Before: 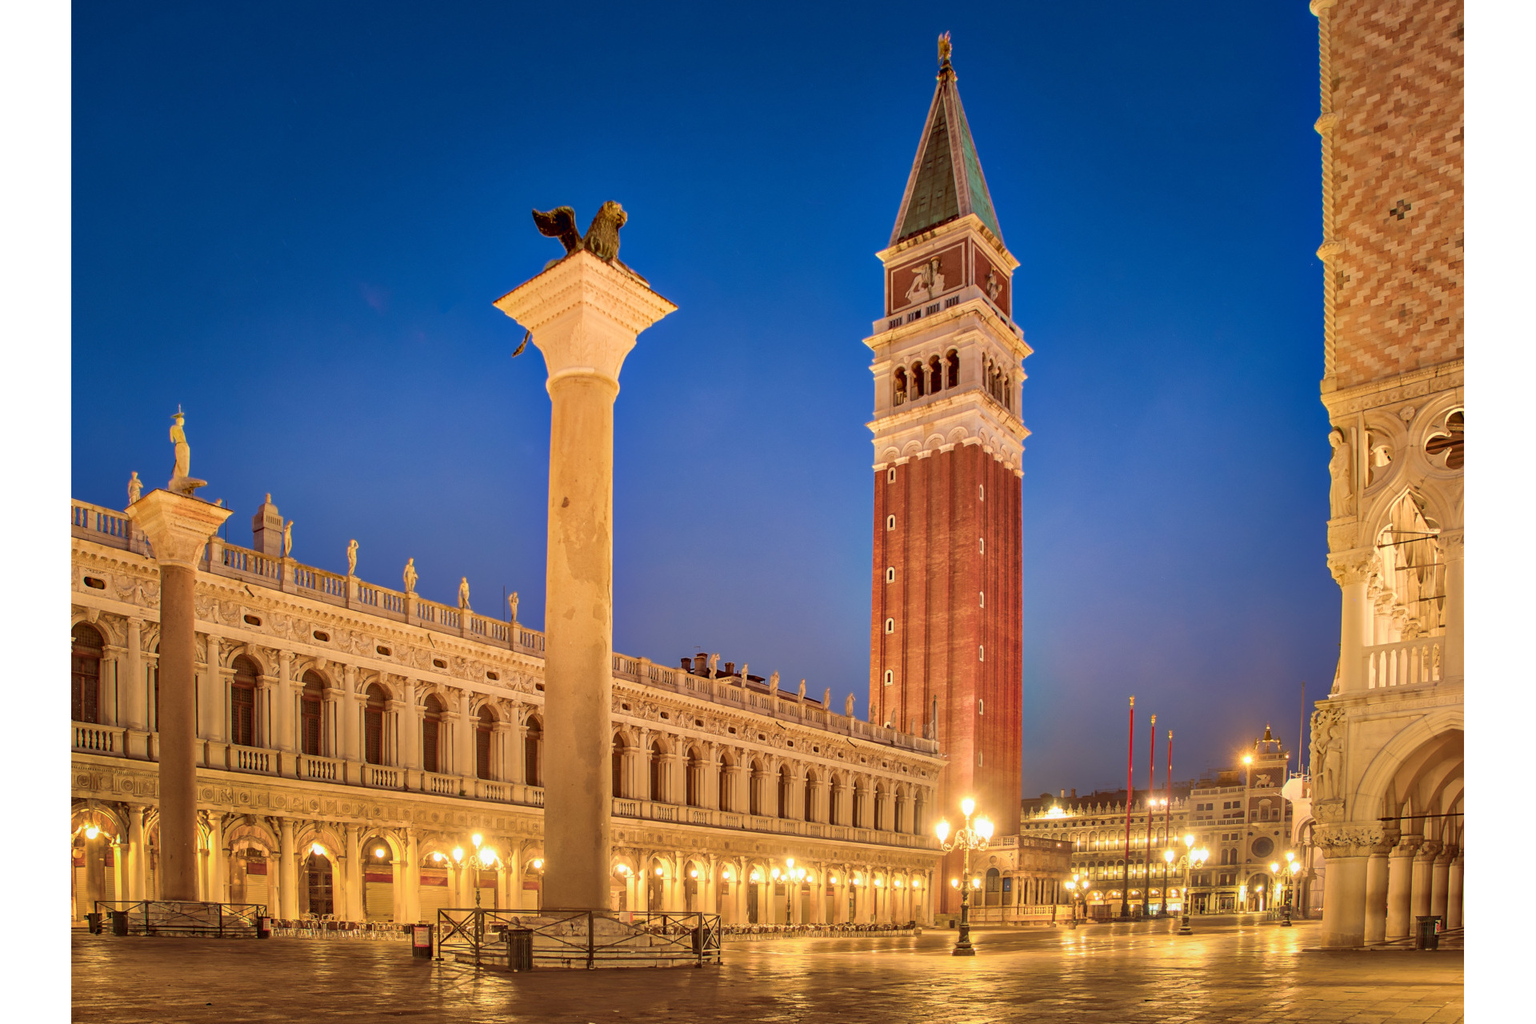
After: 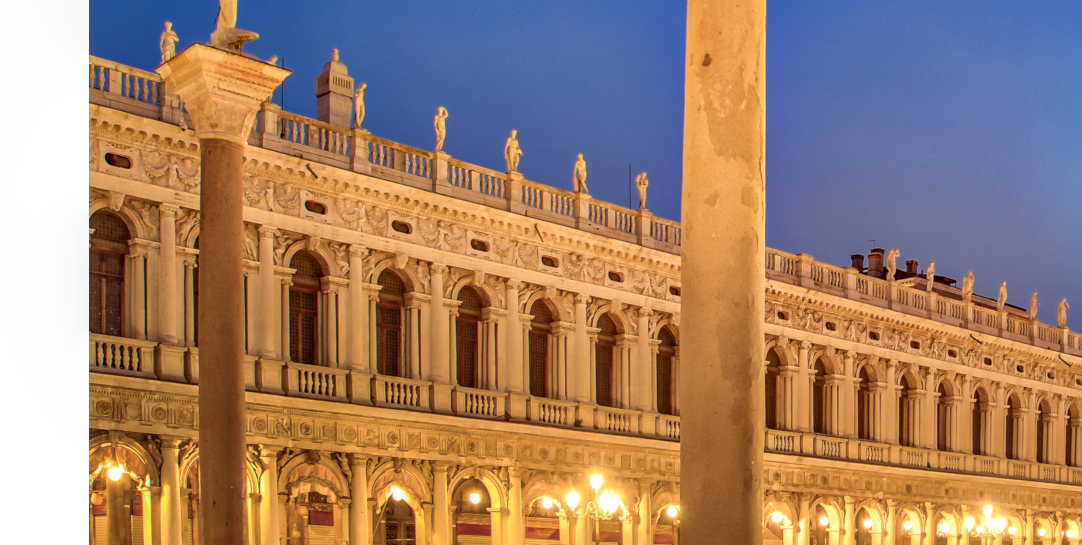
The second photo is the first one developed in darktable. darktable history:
crop: top 44.41%, right 43.621%, bottom 12.962%
local contrast: on, module defaults
